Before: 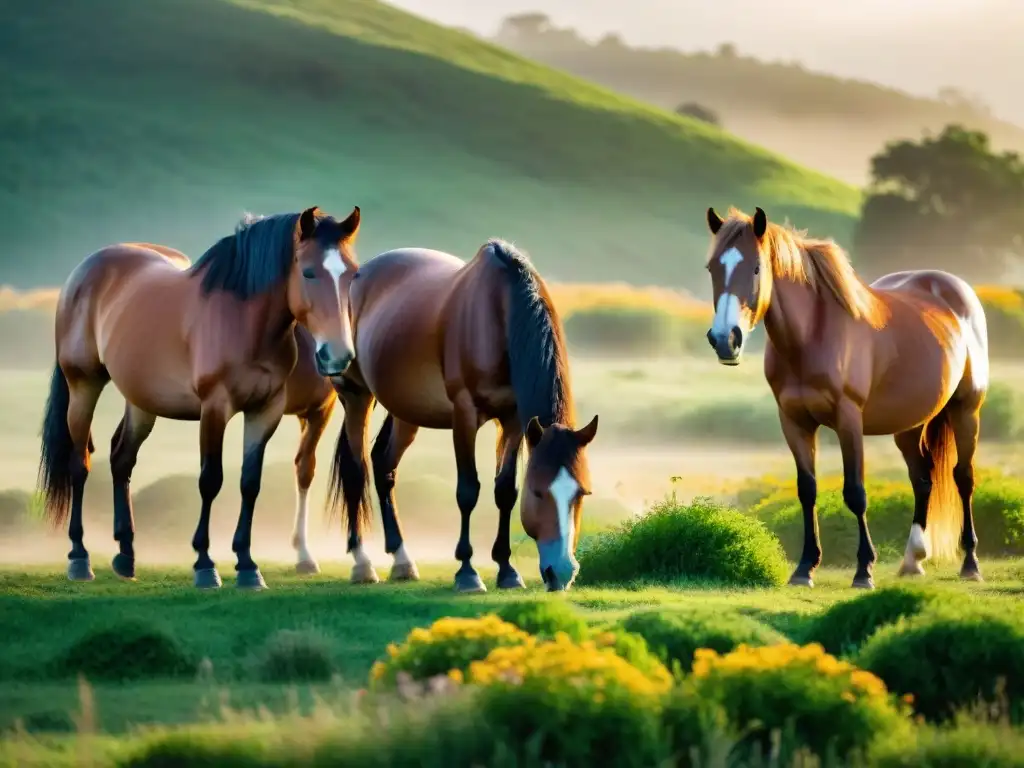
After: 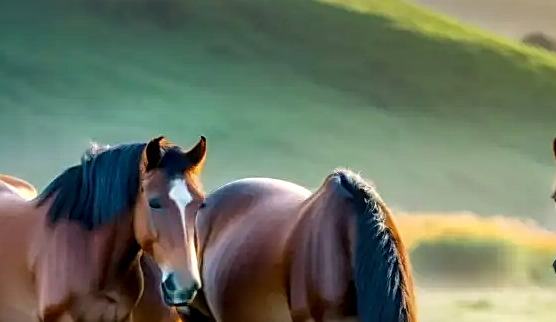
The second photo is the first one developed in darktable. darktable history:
crop: left 15.059%, top 9.141%, right 30.632%, bottom 48.814%
local contrast: detail 130%
color balance rgb: perceptual saturation grading › global saturation 1.755%, perceptual saturation grading › highlights -2.908%, perceptual saturation grading › mid-tones 3.9%, perceptual saturation grading › shadows 8.421%
sharpen: on, module defaults
